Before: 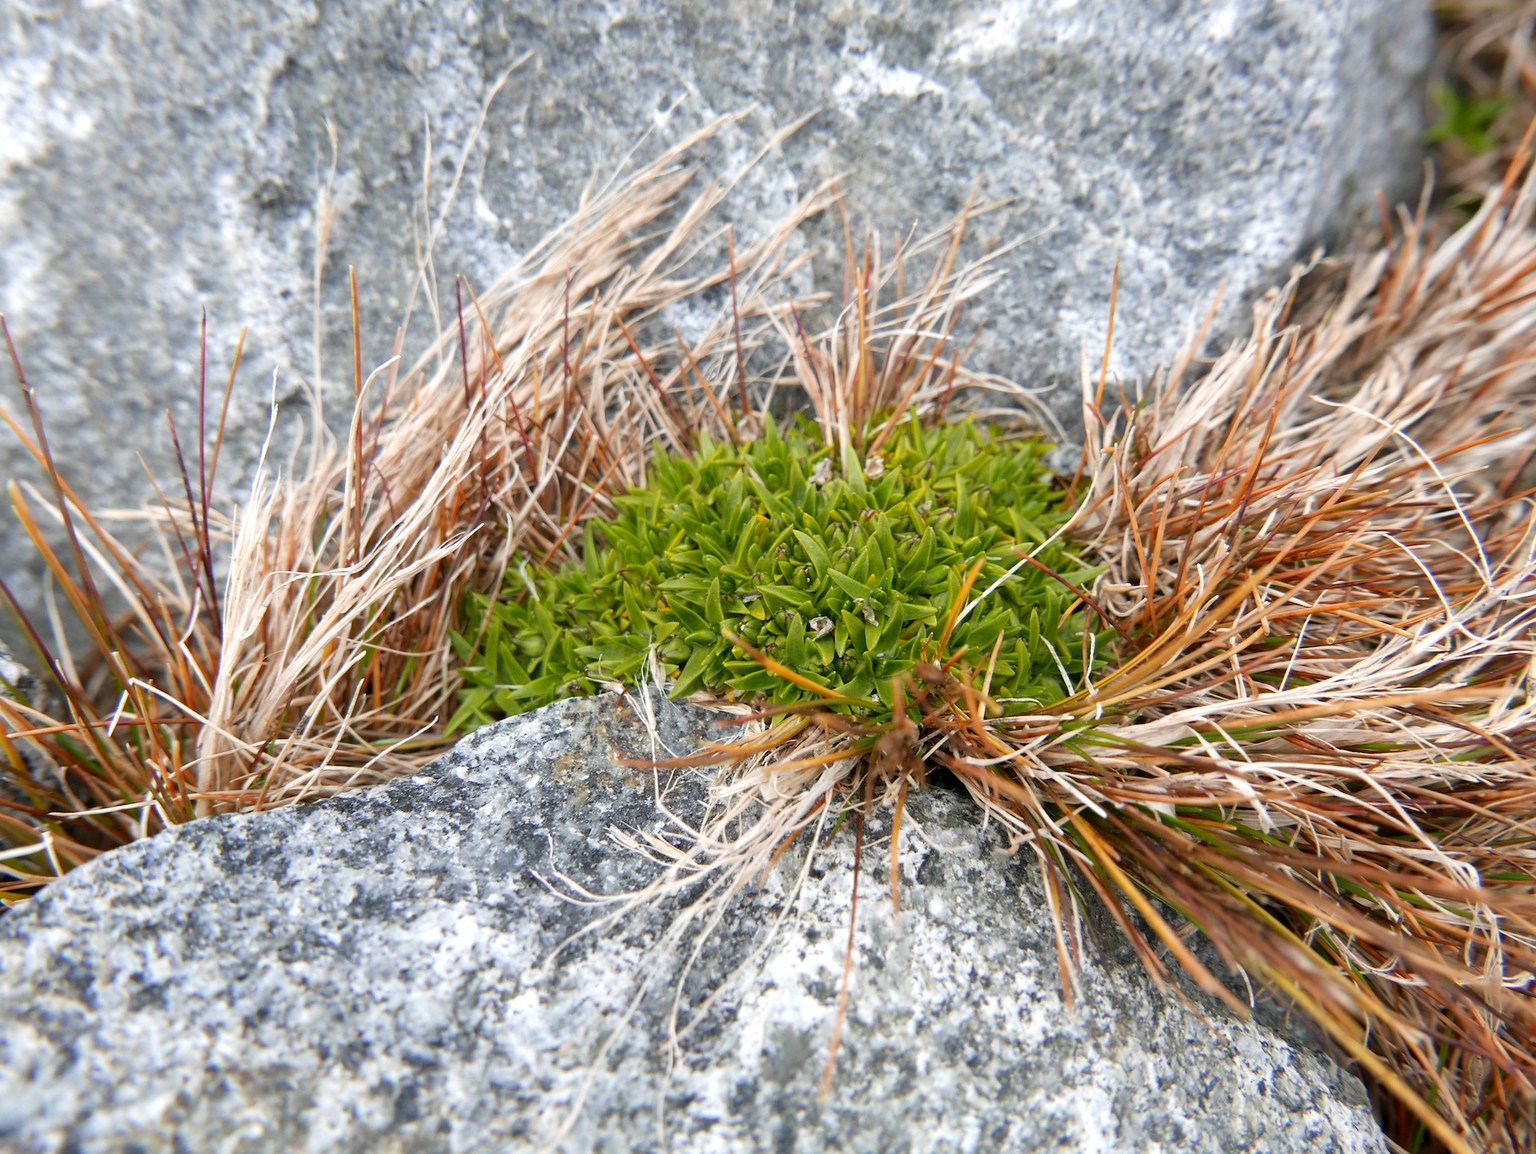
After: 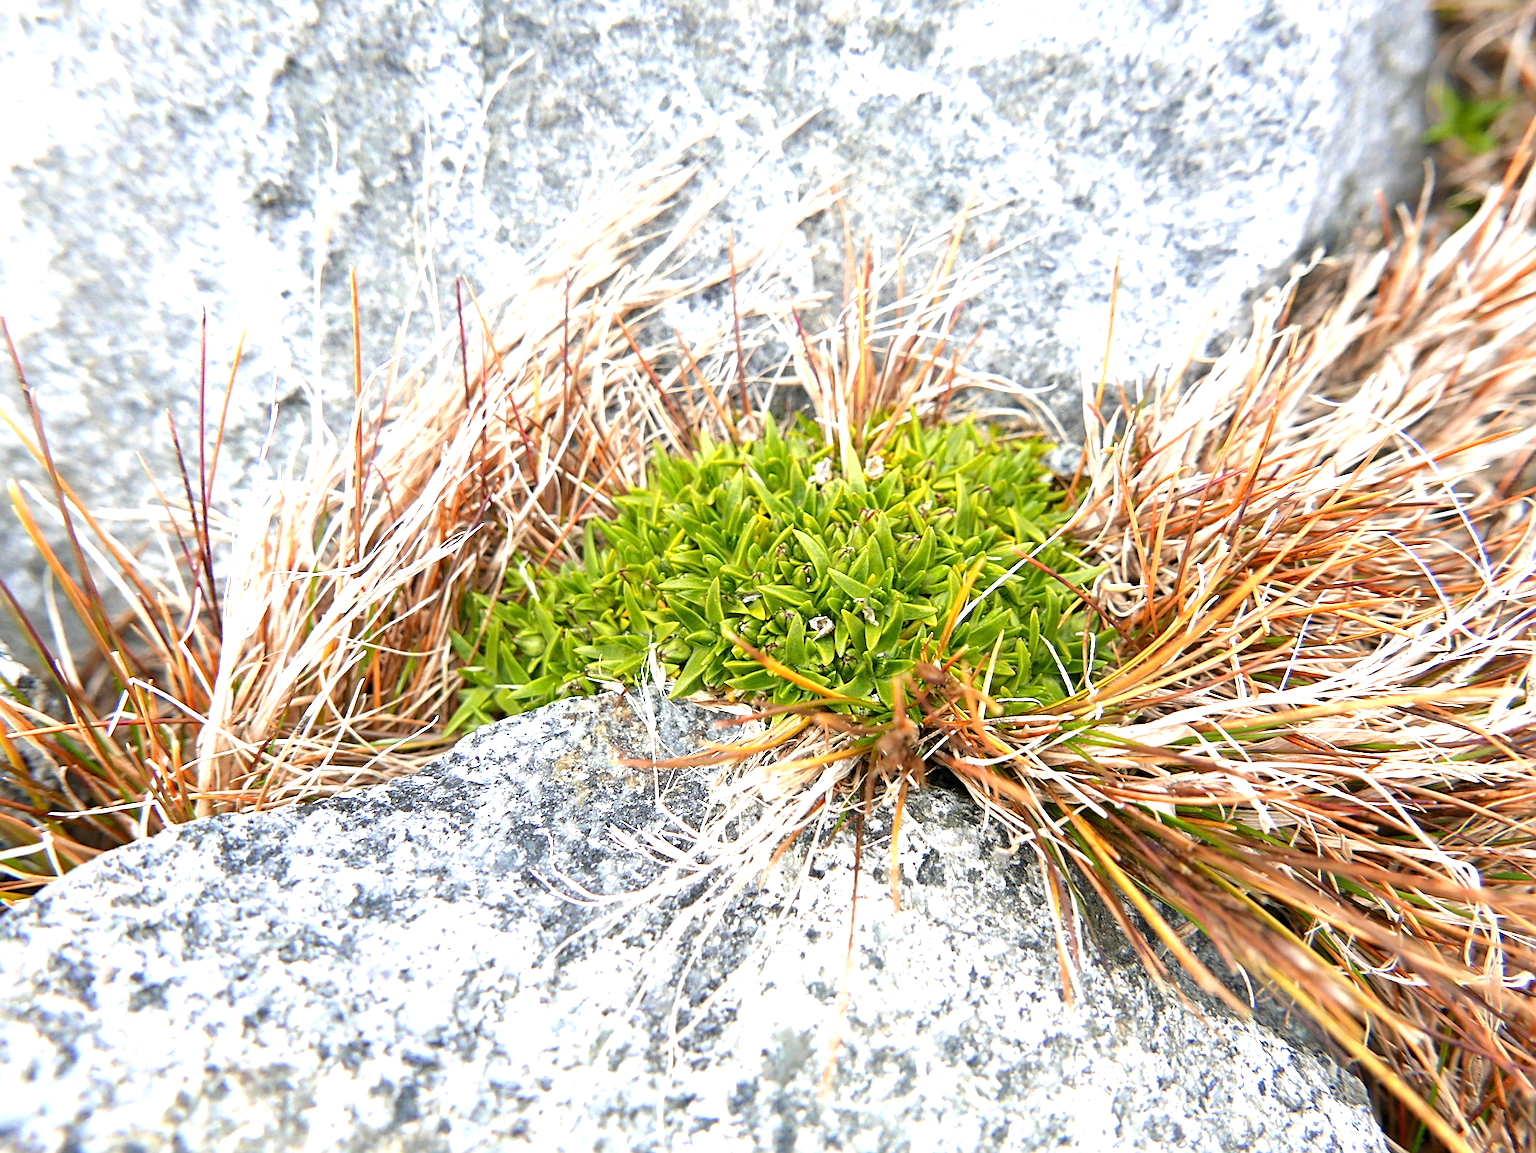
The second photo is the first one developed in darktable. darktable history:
sharpen: on, module defaults
exposure: black level correction 0, exposure 1 EV, compensate exposure bias true, compensate highlight preservation false
